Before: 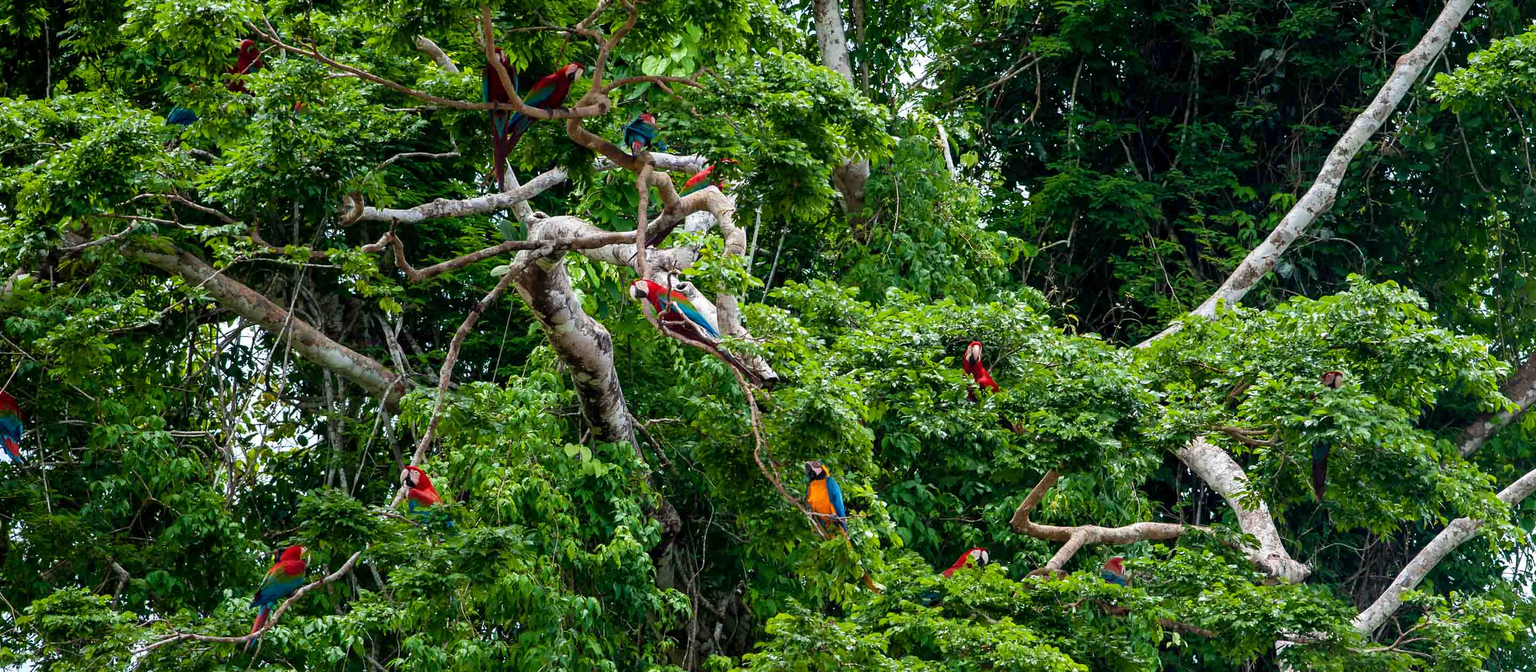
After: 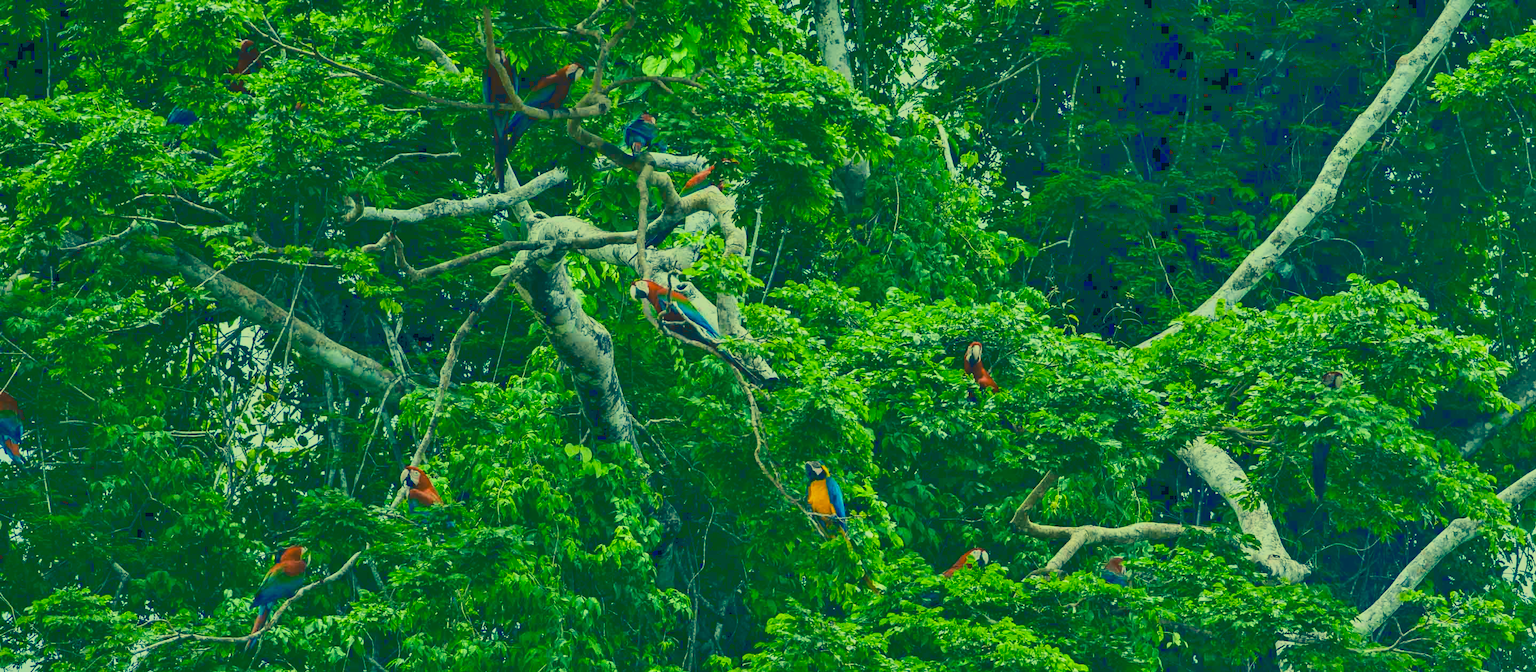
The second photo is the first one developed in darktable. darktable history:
color correction: highlights a* -15.58, highlights b* 40, shadows a* -40, shadows b* -26.18
tone curve: curves: ch0 [(0, 0.148) (0.191, 0.225) (0.712, 0.695) (0.864, 0.797) (1, 0.839)]
shadows and highlights: soften with gaussian
